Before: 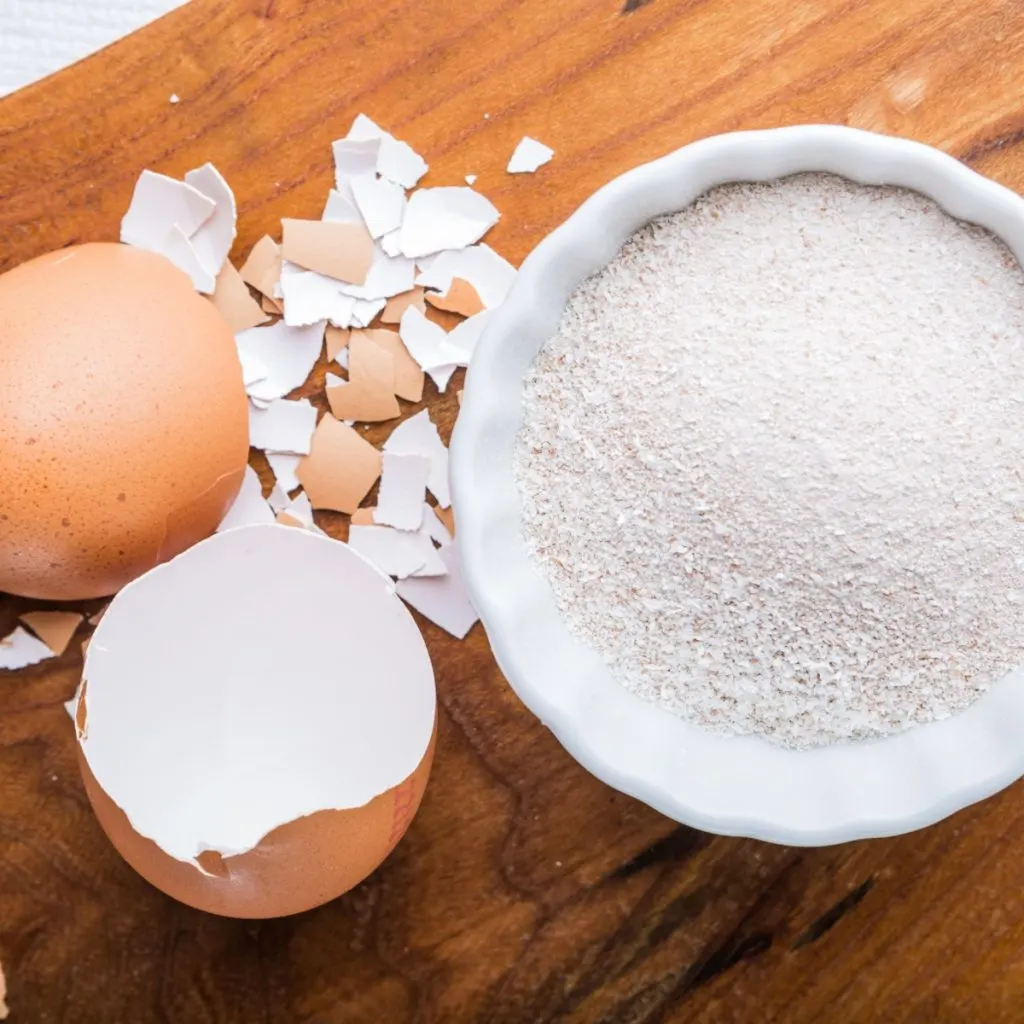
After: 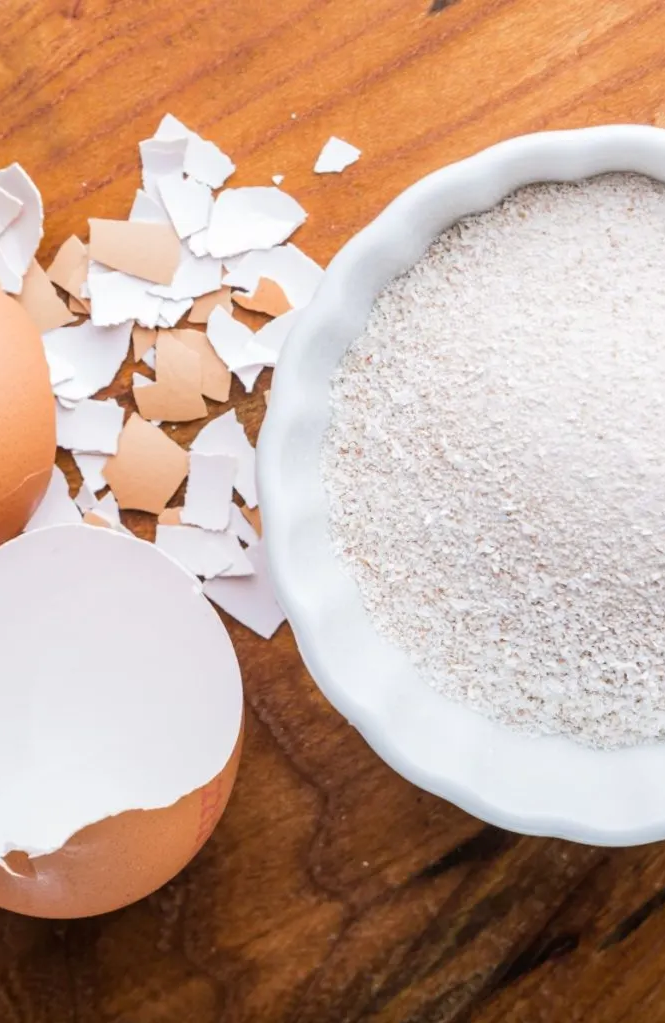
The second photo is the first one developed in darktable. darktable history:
crop and rotate: left 18.901%, right 16.118%
